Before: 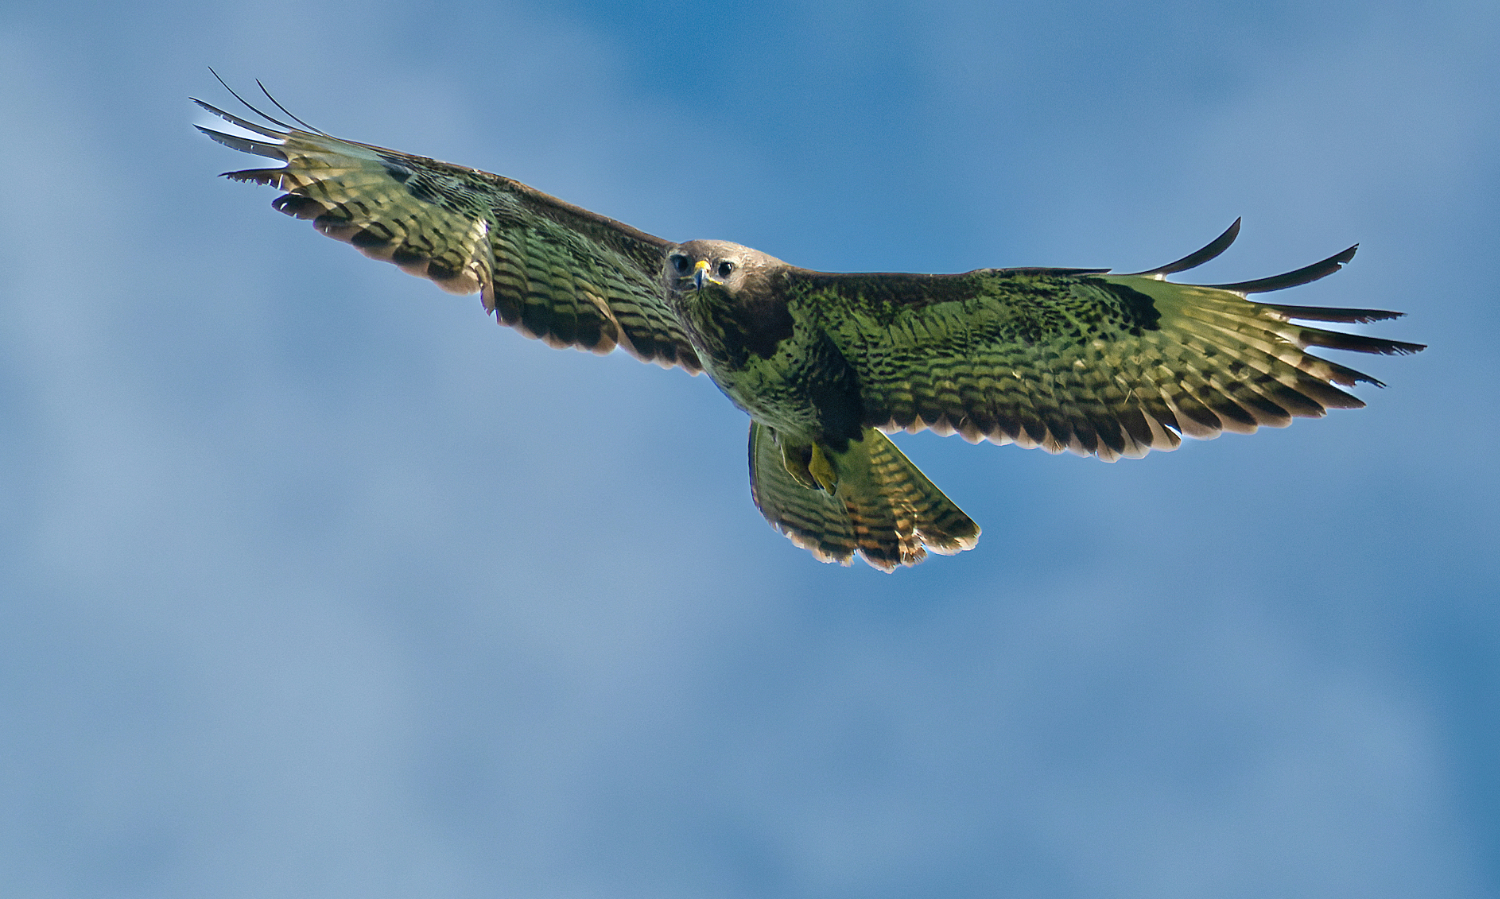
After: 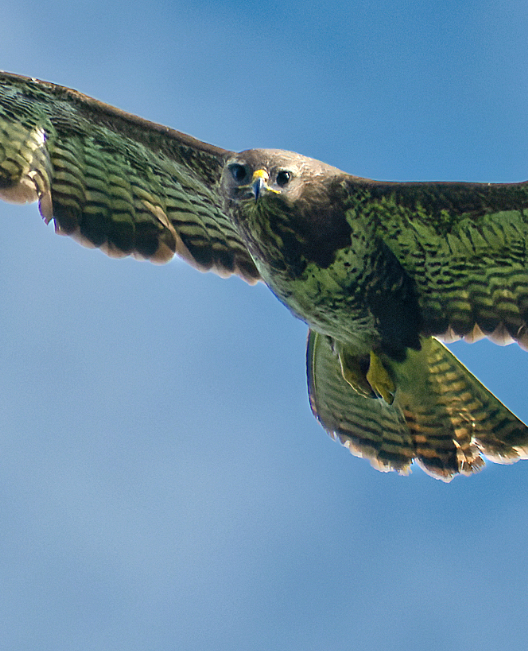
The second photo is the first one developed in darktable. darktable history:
exposure: exposure 0.127 EV, compensate highlight preservation false
local contrast: mode bilateral grid, contrast 10, coarseness 25, detail 115%, midtone range 0.2
crop and rotate: left 29.476%, top 10.214%, right 35.32%, bottom 17.333%
